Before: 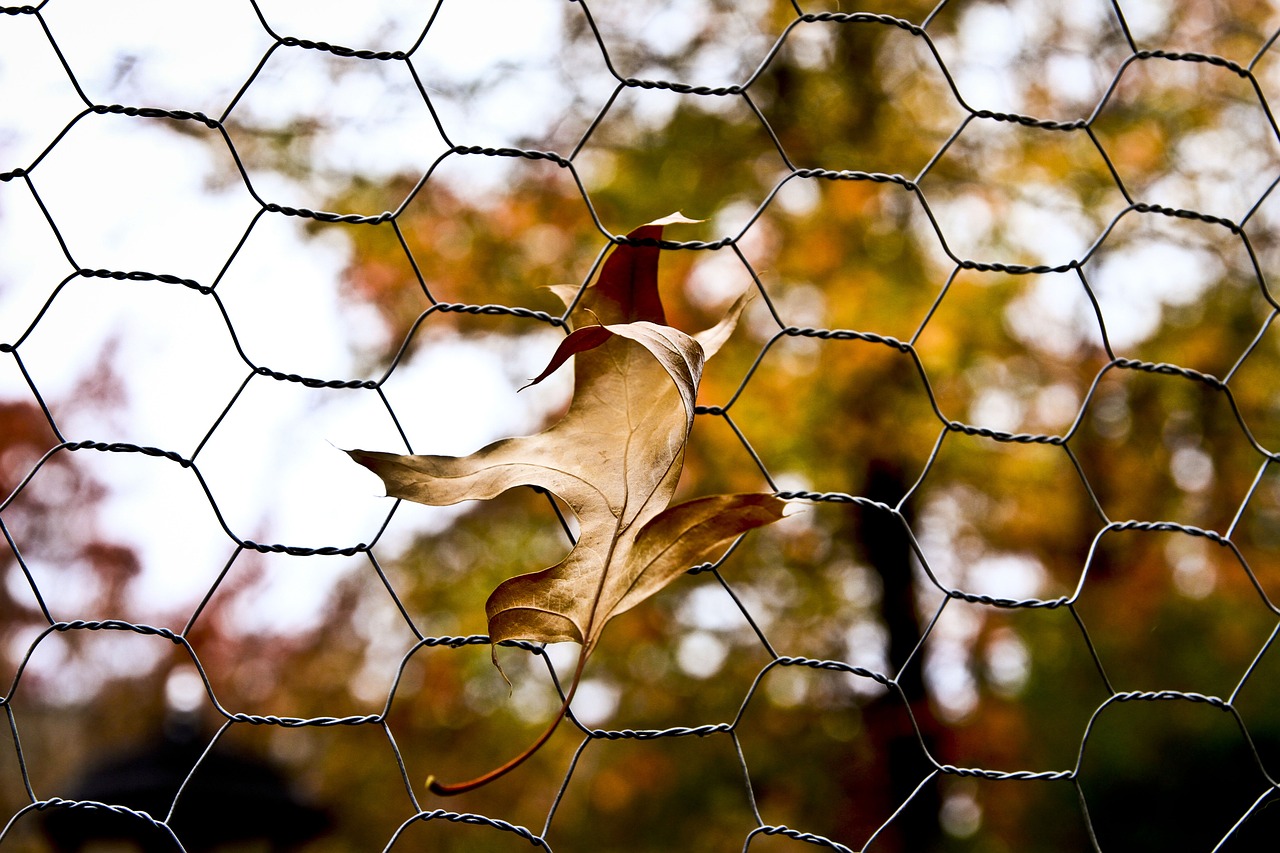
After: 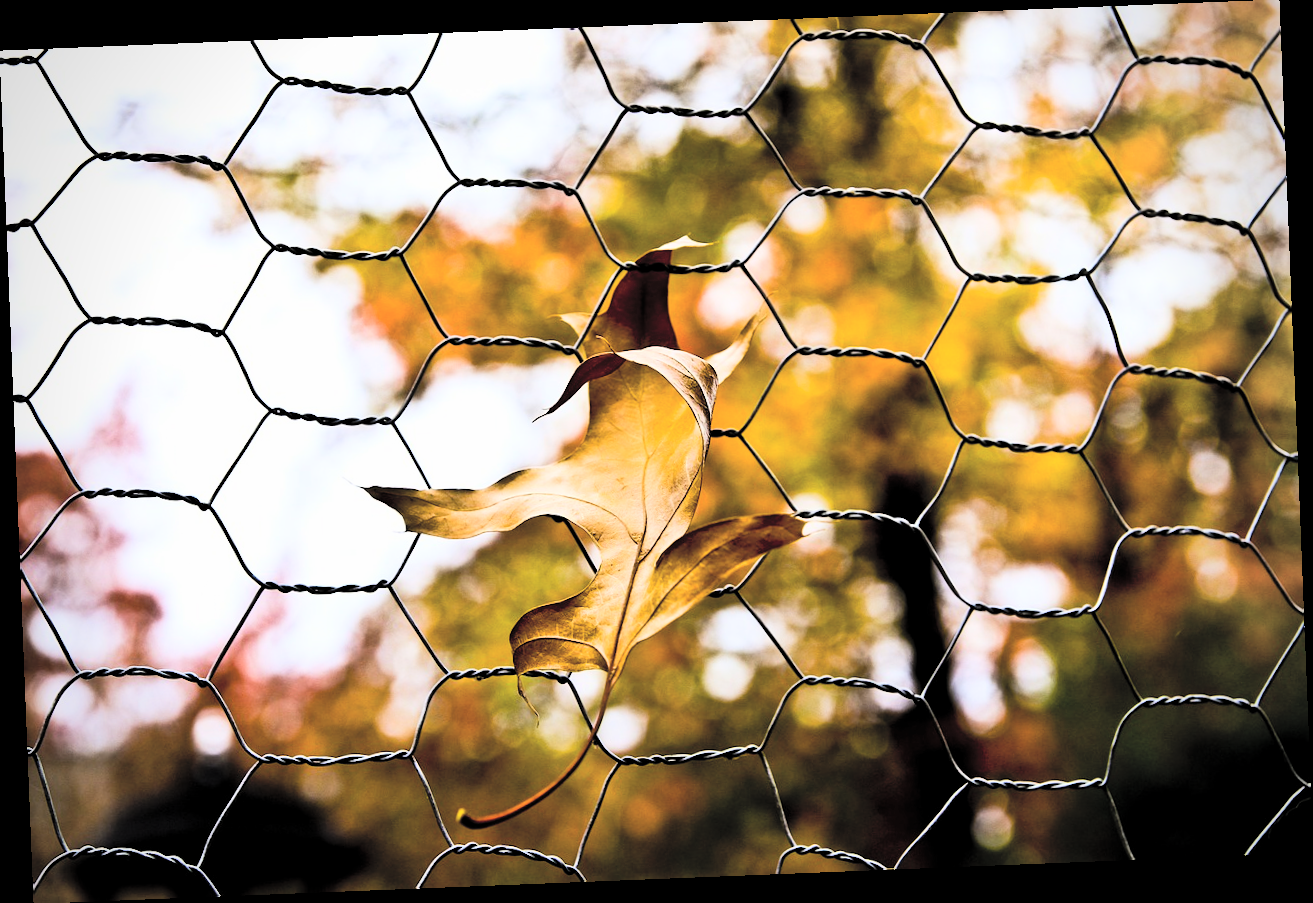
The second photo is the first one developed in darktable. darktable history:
levels: mode automatic, black 0.023%, white 99.97%, levels [0.062, 0.494, 0.925]
filmic rgb: black relative exposure -7.5 EV, white relative exposure 5 EV, hardness 3.31, contrast 1.3, contrast in shadows safe
rotate and perspective: rotation -2.29°, automatic cropping off
exposure: black level correction 0, compensate exposure bias true, compensate highlight preservation false
vignetting: fall-off radius 63.6%
color balance rgb: perceptual saturation grading › global saturation 34.05%, global vibrance 5.56%
contrast brightness saturation: brightness 0.28
